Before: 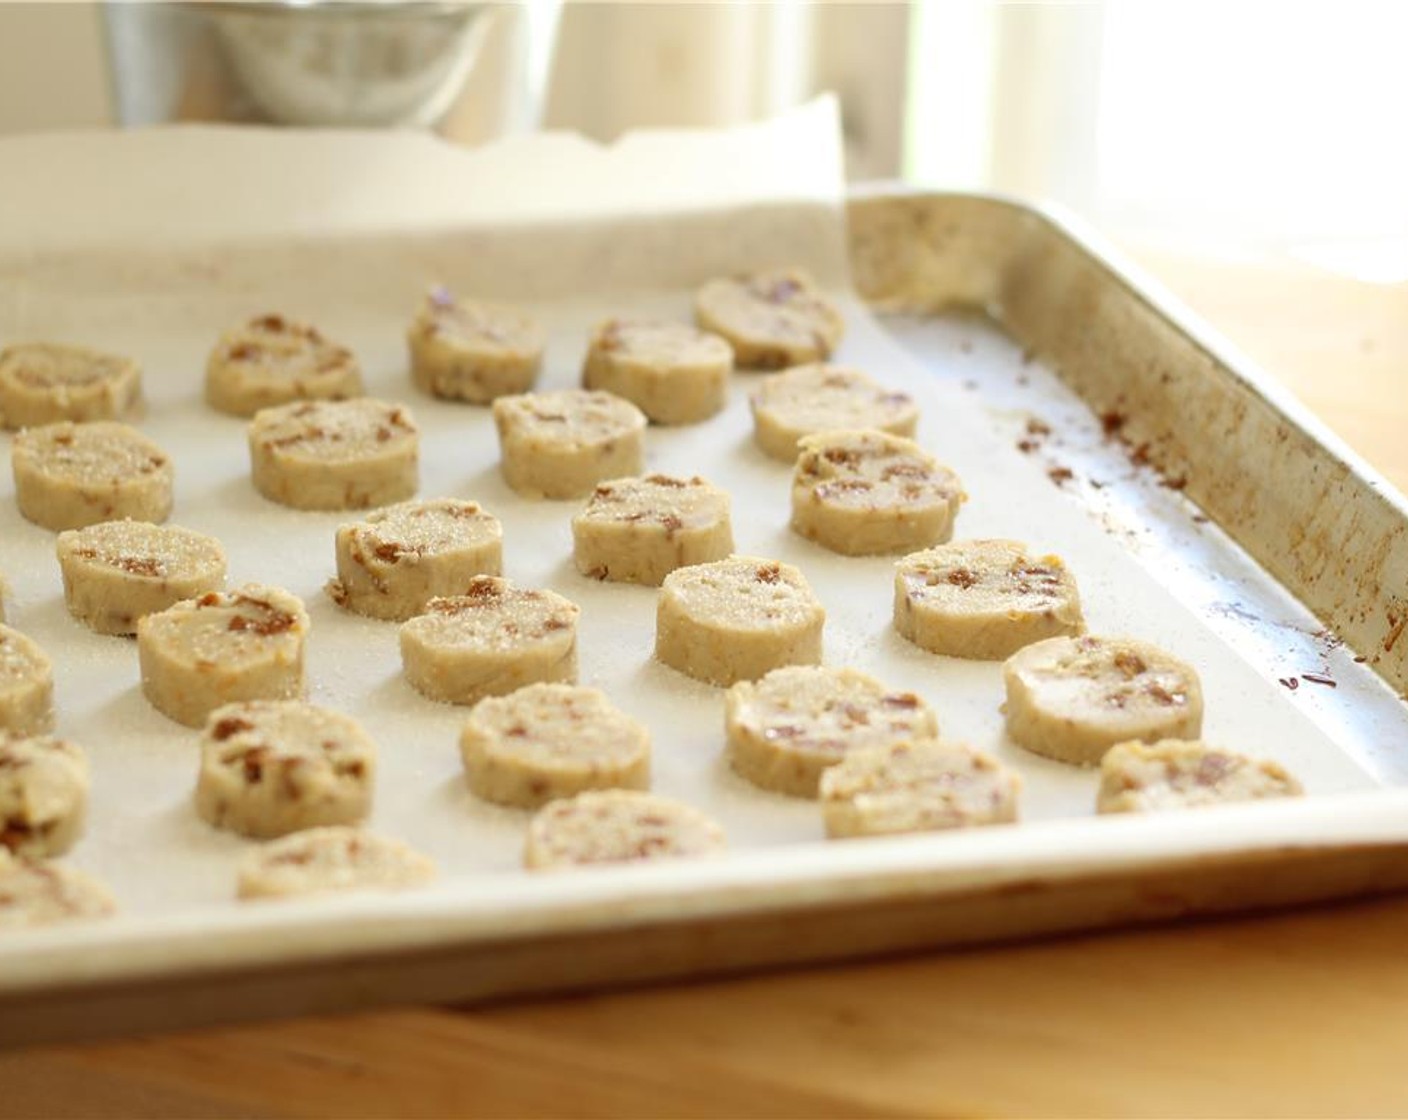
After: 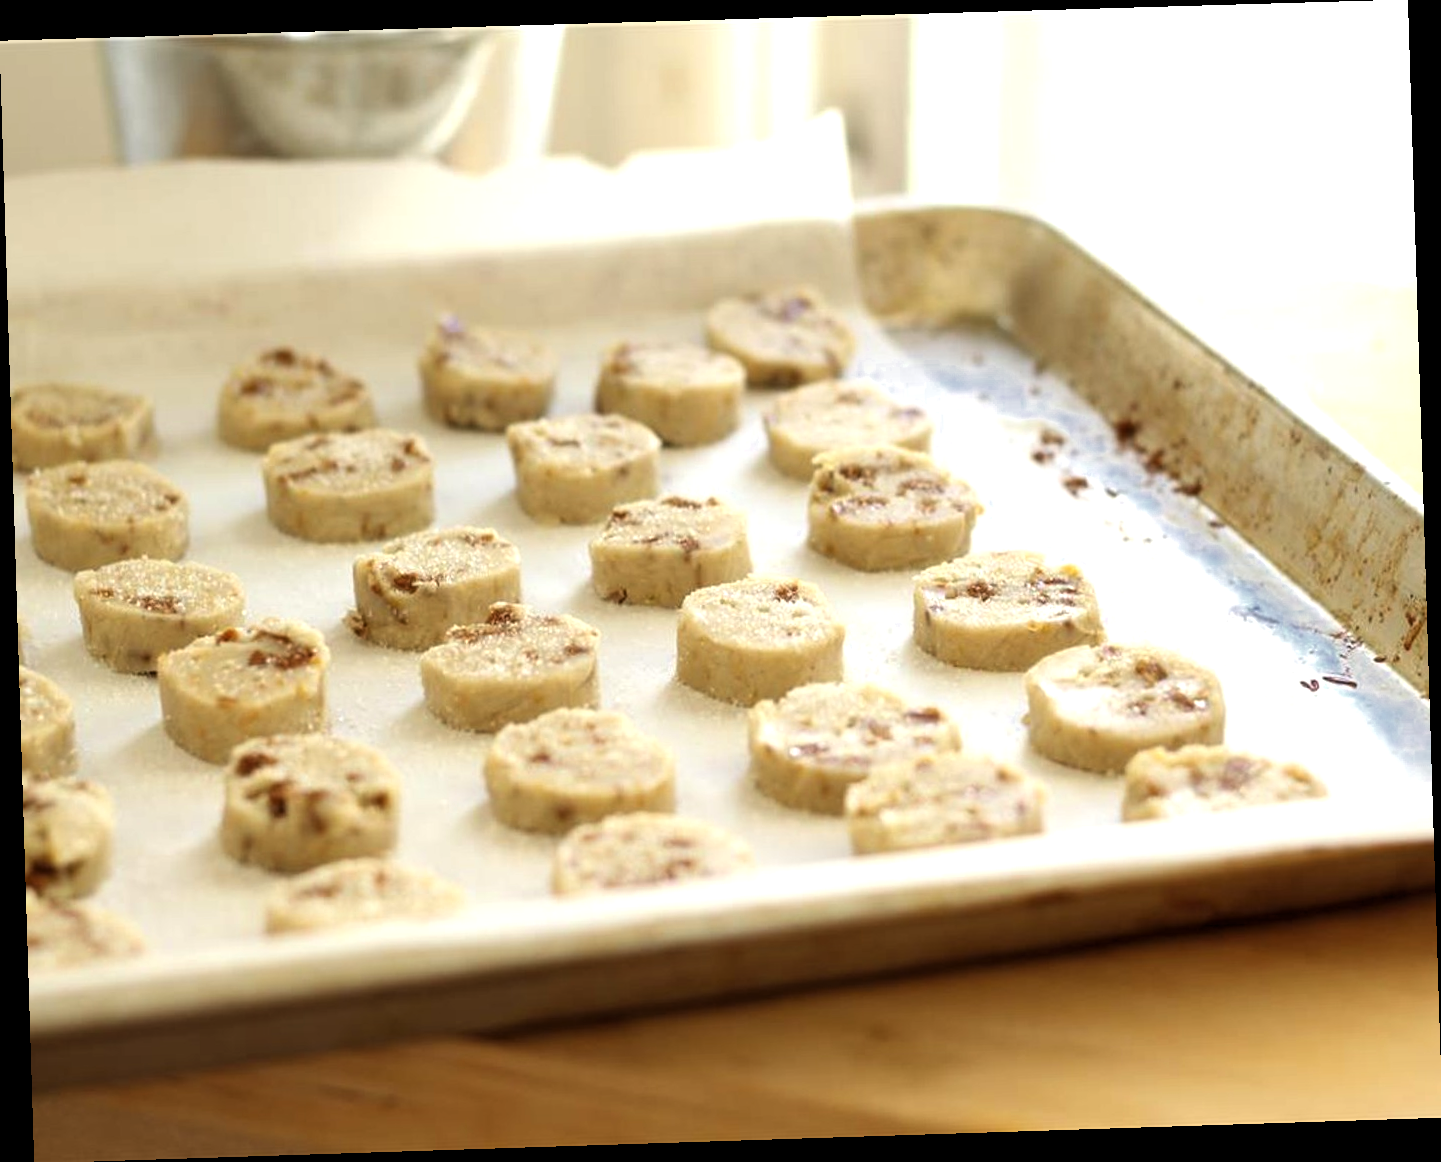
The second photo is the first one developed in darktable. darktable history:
color zones: curves: ch0 [(0, 0.497) (0.143, 0.5) (0.286, 0.5) (0.429, 0.483) (0.571, 0.116) (0.714, -0.006) (0.857, 0.28) (1, 0.497)]
rotate and perspective: rotation -1.77°, lens shift (horizontal) 0.004, automatic cropping off
levels: levels [0.052, 0.496, 0.908]
